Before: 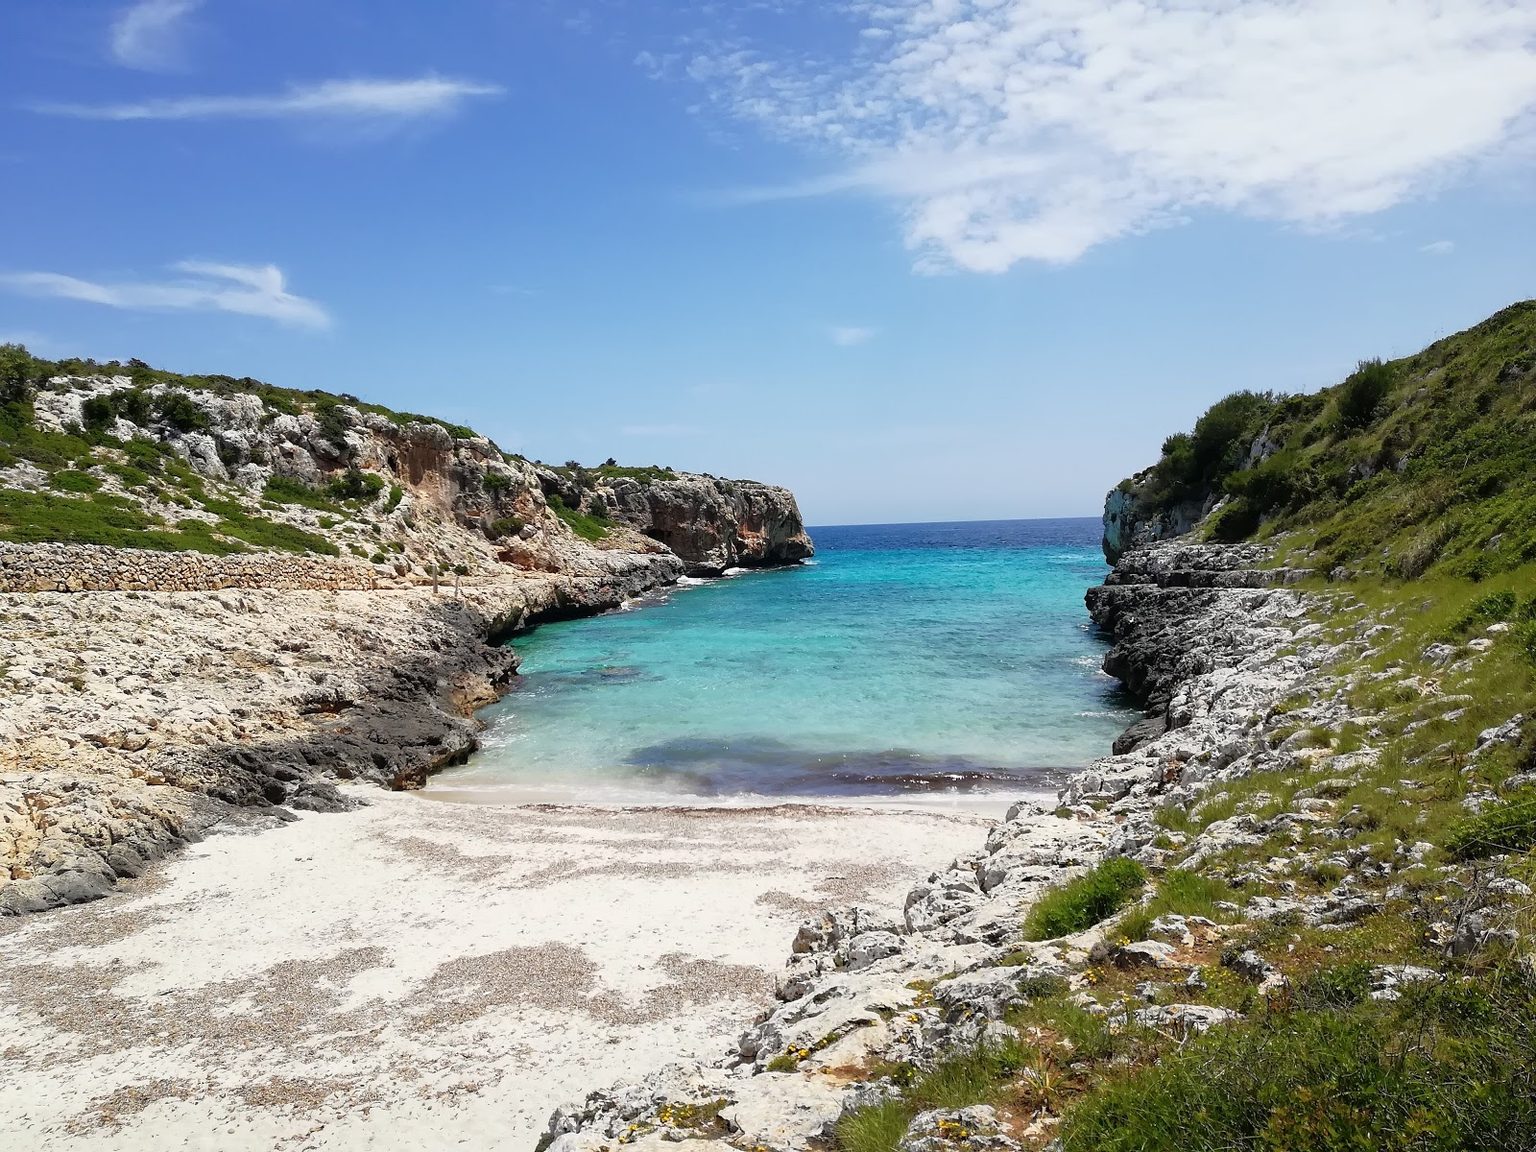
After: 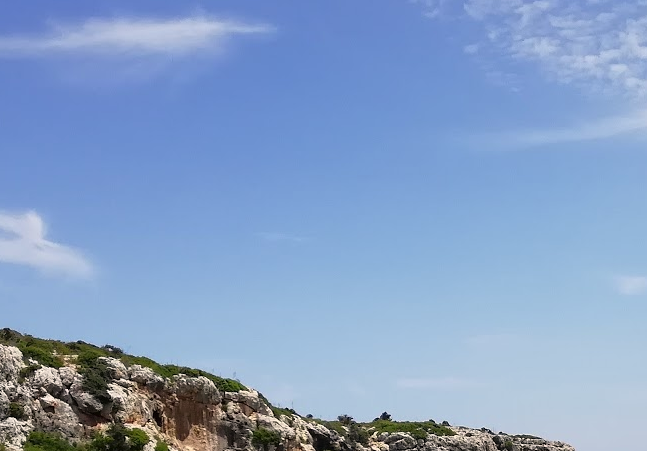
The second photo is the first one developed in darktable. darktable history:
color correction: highlights a* 3.81, highlights b* 5.11
crop: left 15.697%, top 5.443%, right 43.828%, bottom 56.959%
